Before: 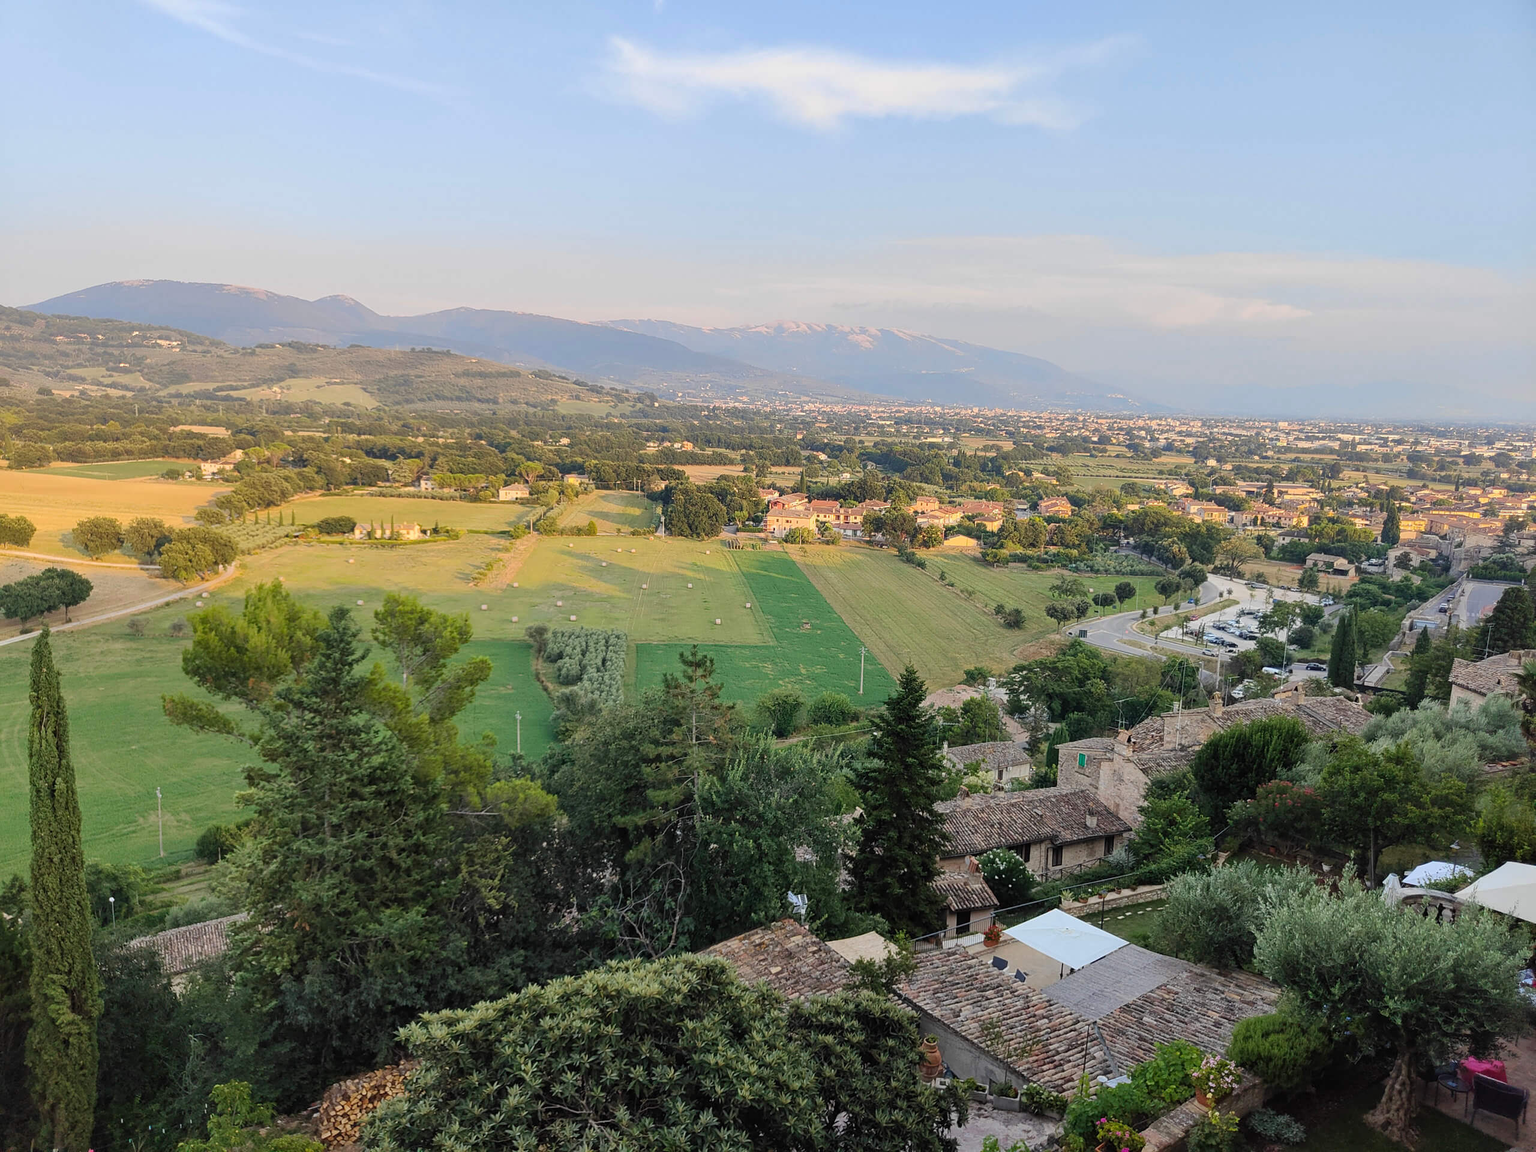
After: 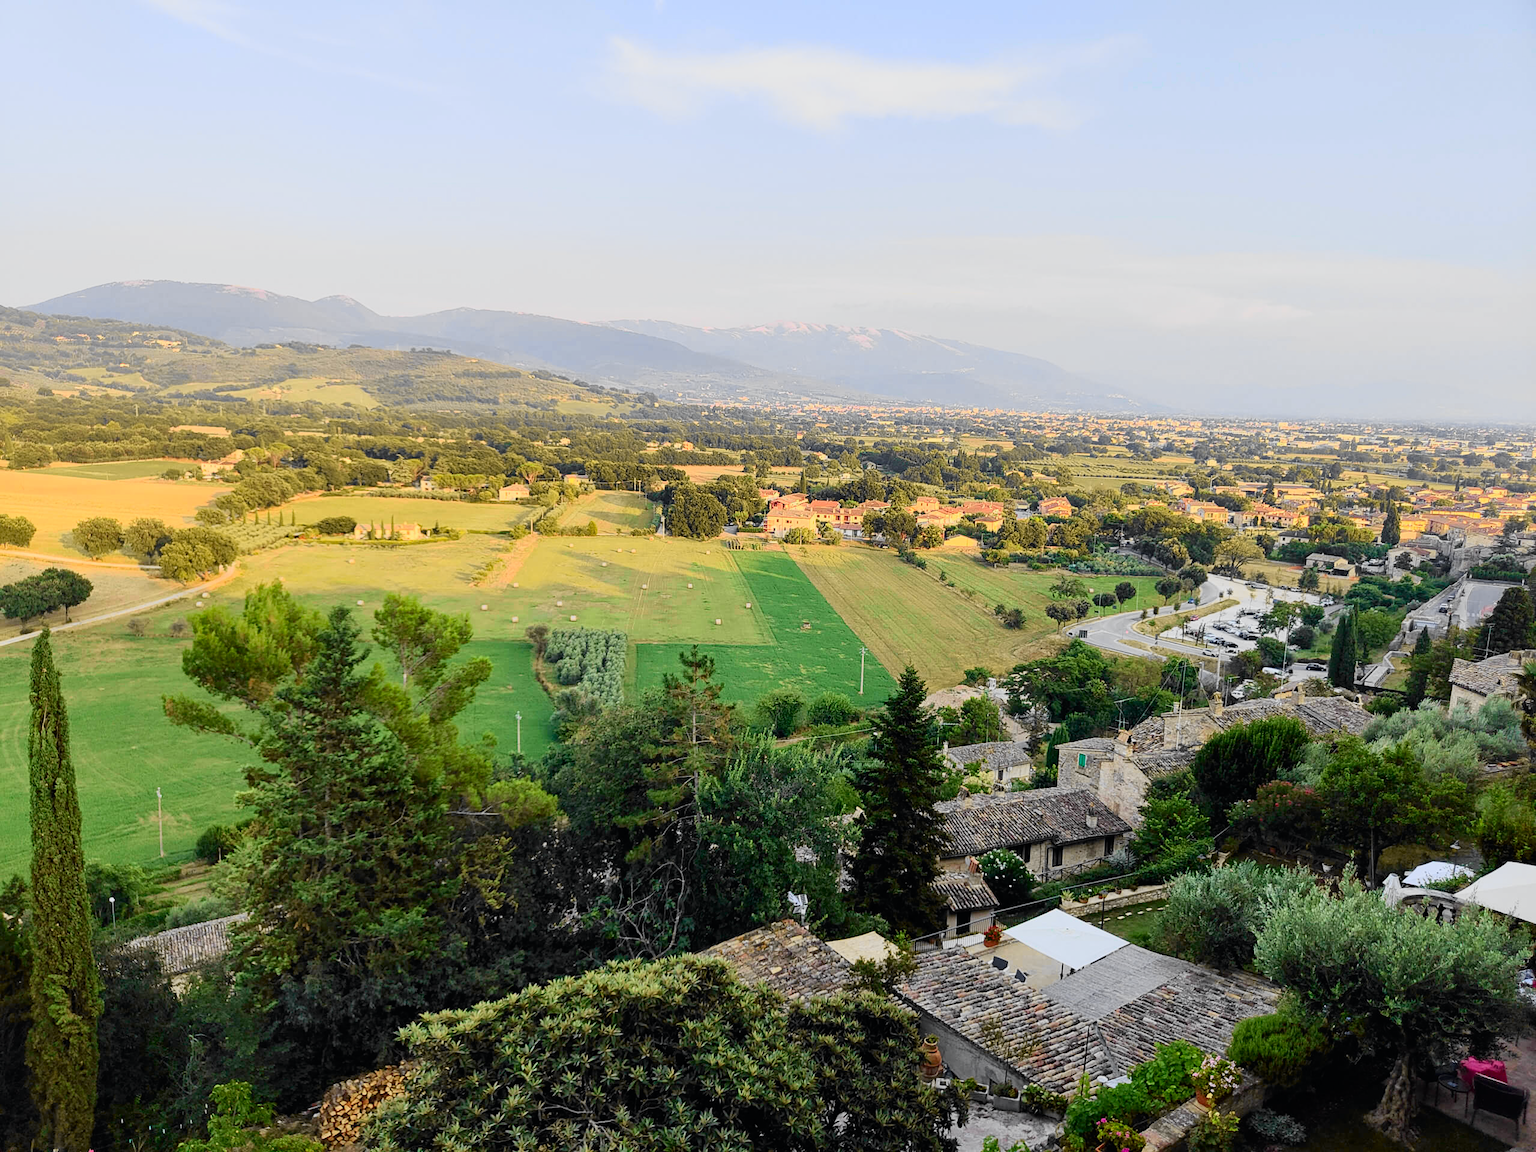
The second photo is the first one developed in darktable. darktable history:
tone curve: curves: ch0 [(0, 0) (0.078, 0.029) (0.265, 0.241) (0.507, 0.56) (0.744, 0.826) (1, 0.948)]; ch1 [(0, 0) (0.346, 0.307) (0.418, 0.383) (0.46, 0.439) (0.482, 0.493) (0.502, 0.5) (0.517, 0.506) (0.55, 0.557) (0.601, 0.637) (0.666, 0.7) (1, 1)]; ch2 [(0, 0) (0.346, 0.34) (0.431, 0.45) (0.485, 0.494) (0.5, 0.498) (0.508, 0.499) (0.532, 0.546) (0.579, 0.628) (0.625, 0.668) (1, 1)], color space Lab, independent channels, preserve colors none
